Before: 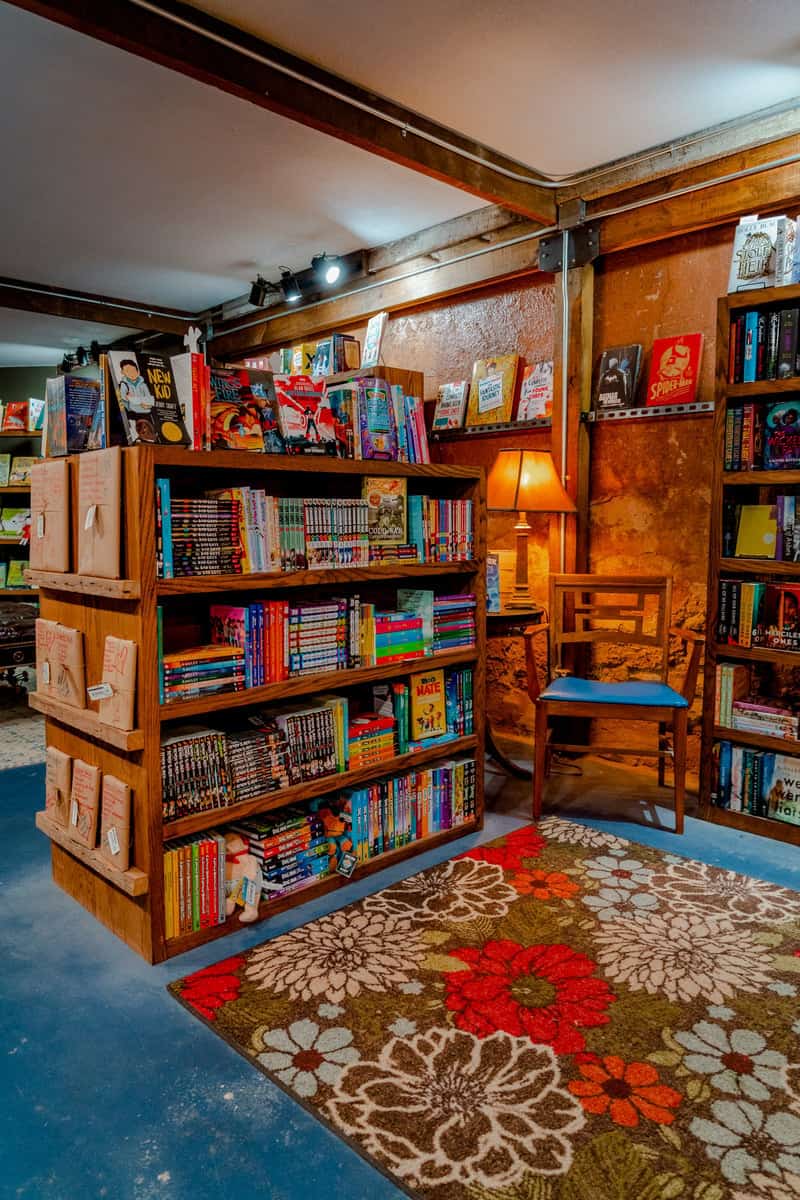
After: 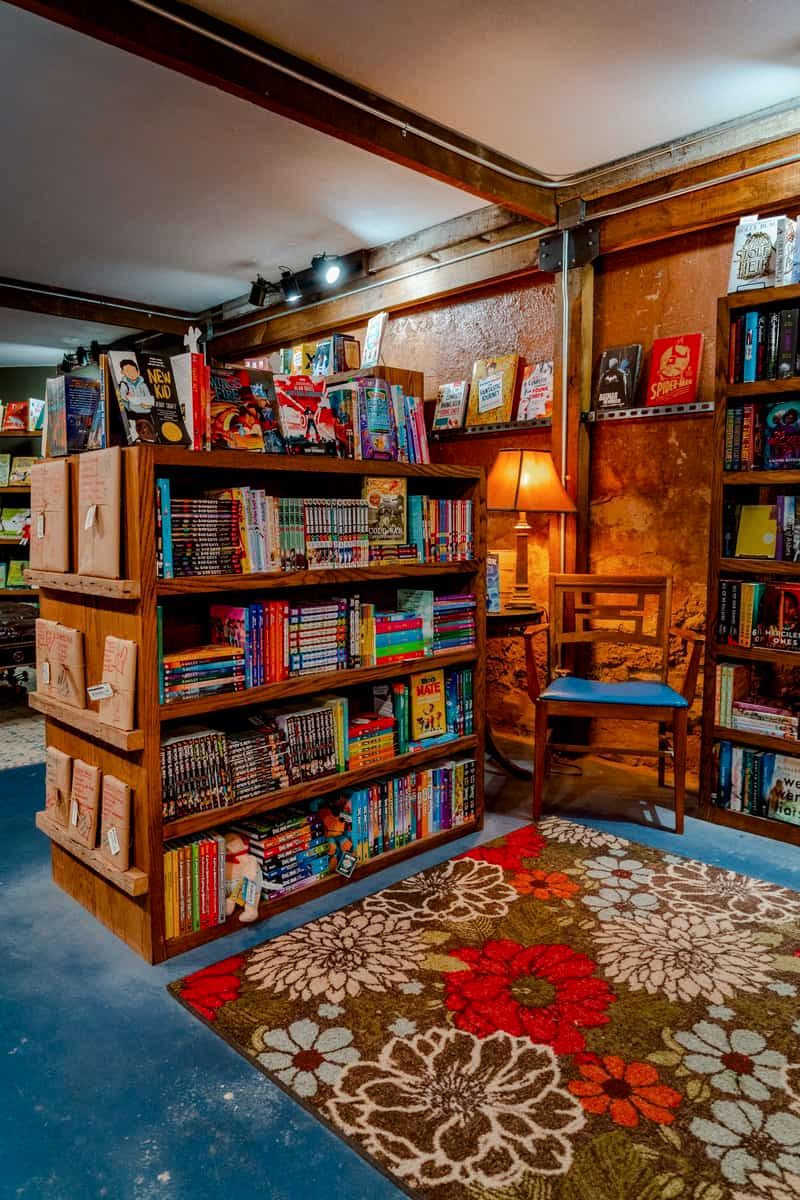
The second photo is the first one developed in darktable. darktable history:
contrast brightness saturation: contrast 0.137
